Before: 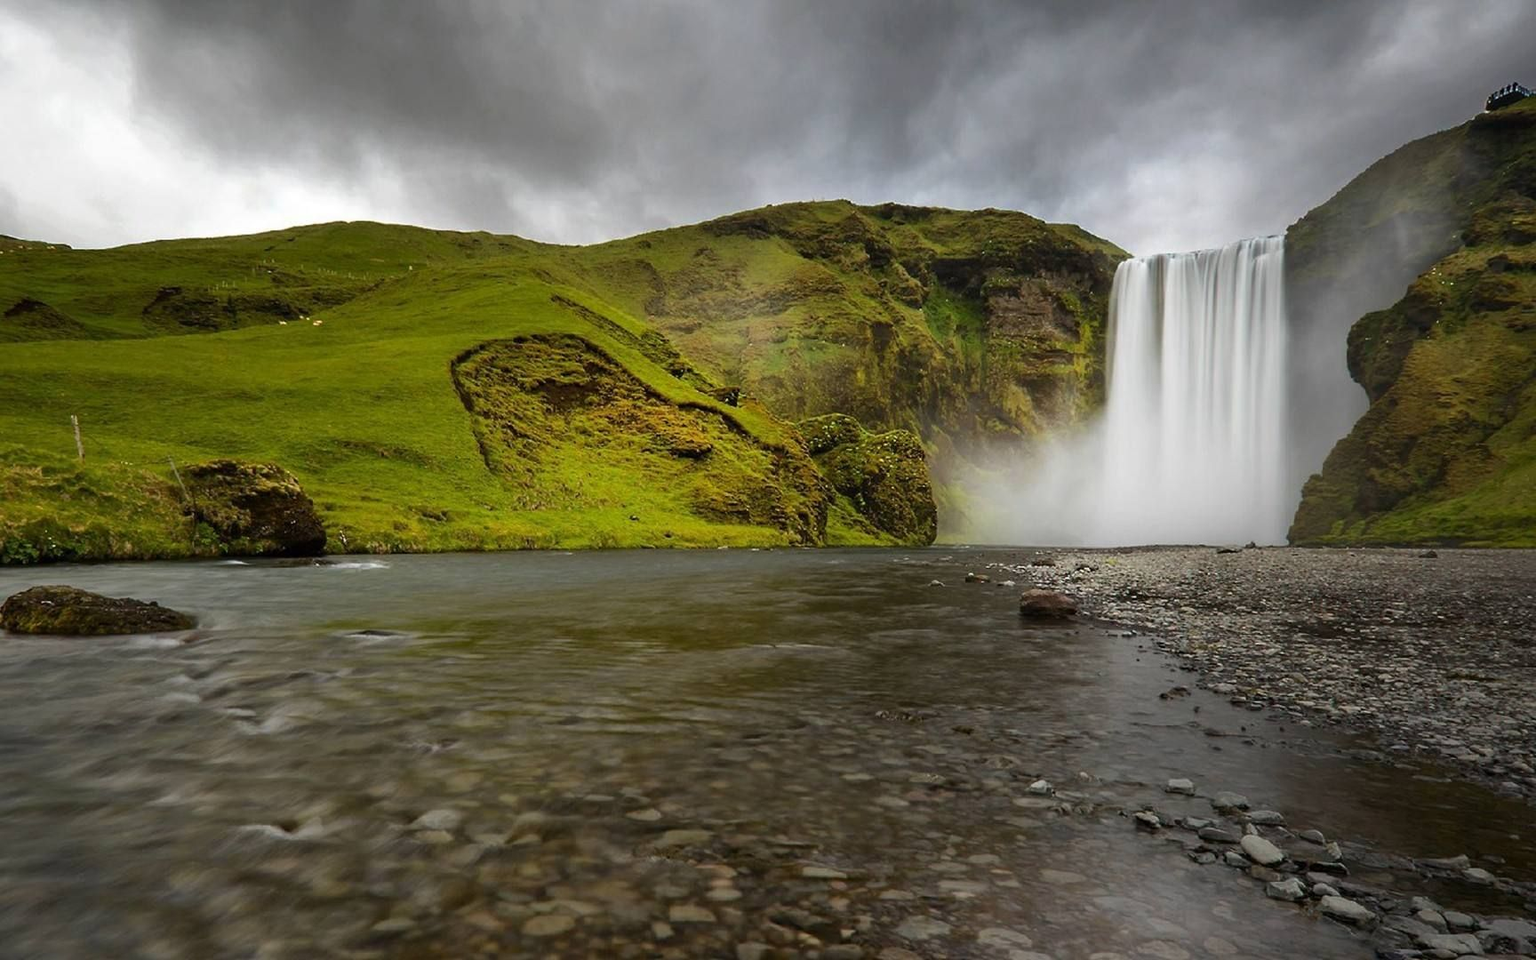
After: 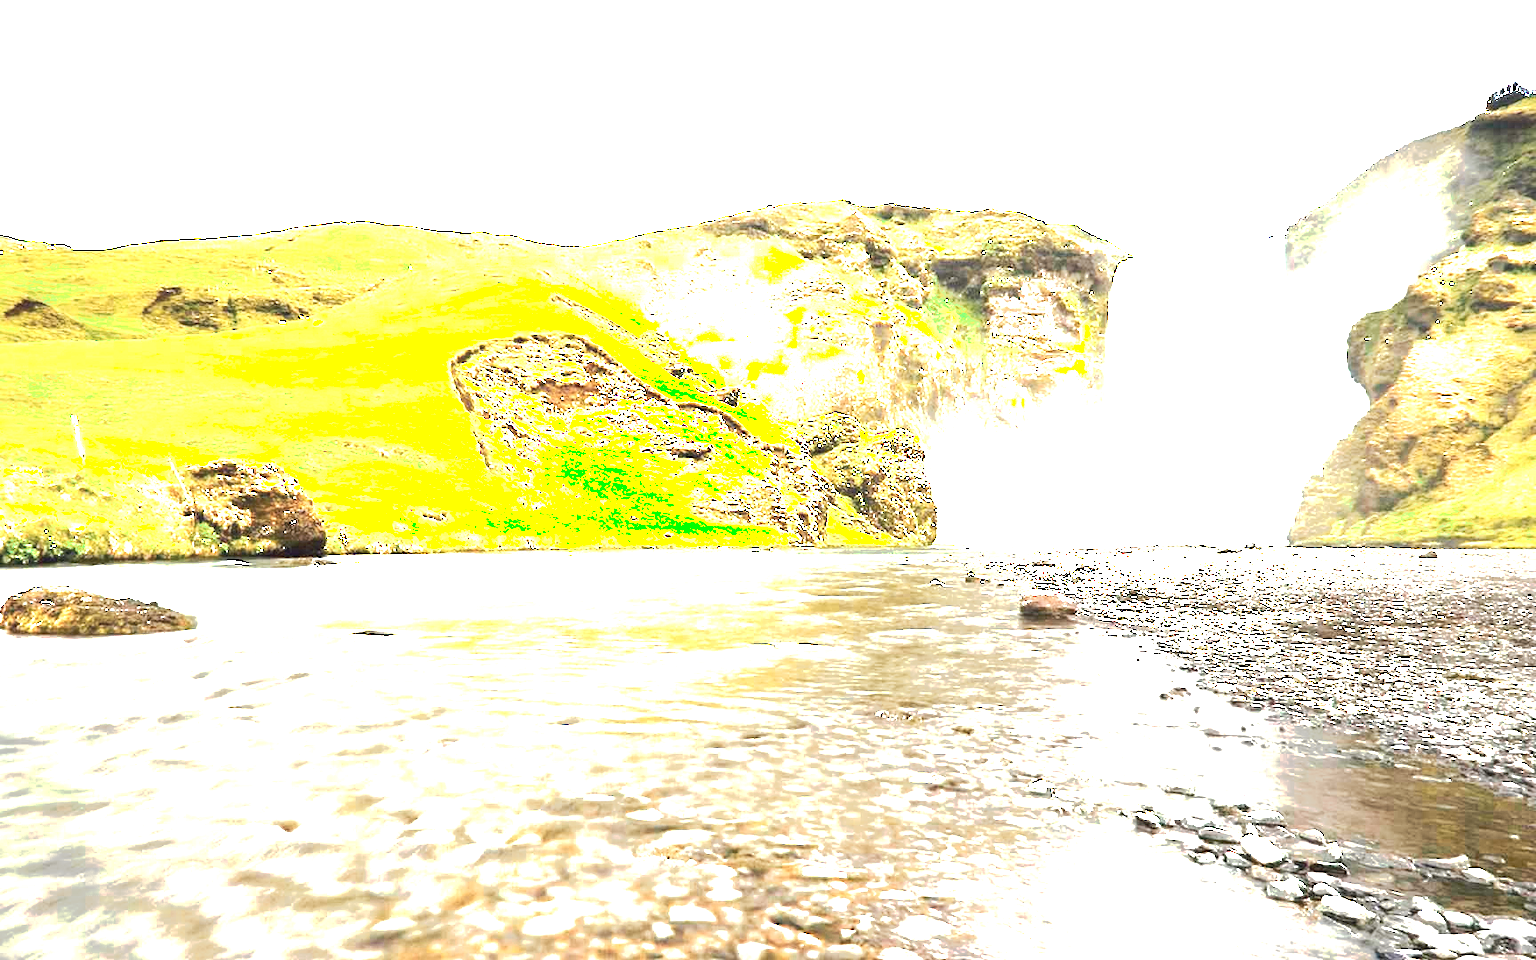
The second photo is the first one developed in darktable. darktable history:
tone curve: curves: ch0 [(0, 0) (0.003, 0.096) (0.011, 0.096) (0.025, 0.098) (0.044, 0.099) (0.069, 0.106) (0.1, 0.128) (0.136, 0.153) (0.177, 0.186) (0.224, 0.218) (0.277, 0.265) (0.335, 0.316) (0.399, 0.374) (0.468, 0.445) (0.543, 0.526) (0.623, 0.605) (0.709, 0.681) (0.801, 0.758) (0.898, 0.819) (1, 1)], preserve colors none
color zones: curves: ch0 [(0.018, 0.548) (0.197, 0.654) (0.425, 0.447) (0.605, 0.658) (0.732, 0.579)]; ch1 [(0.105, 0.531) (0.224, 0.531) (0.386, 0.39) (0.618, 0.456) (0.732, 0.456) (0.956, 0.421)]; ch2 [(0.039, 0.583) (0.215, 0.465) (0.399, 0.544) (0.465, 0.548) (0.614, 0.447) (0.724, 0.43) (0.882, 0.623) (0.956, 0.632)]
exposure: black level correction 0, exposure 4 EV, compensate exposure bias true, compensate highlight preservation false
